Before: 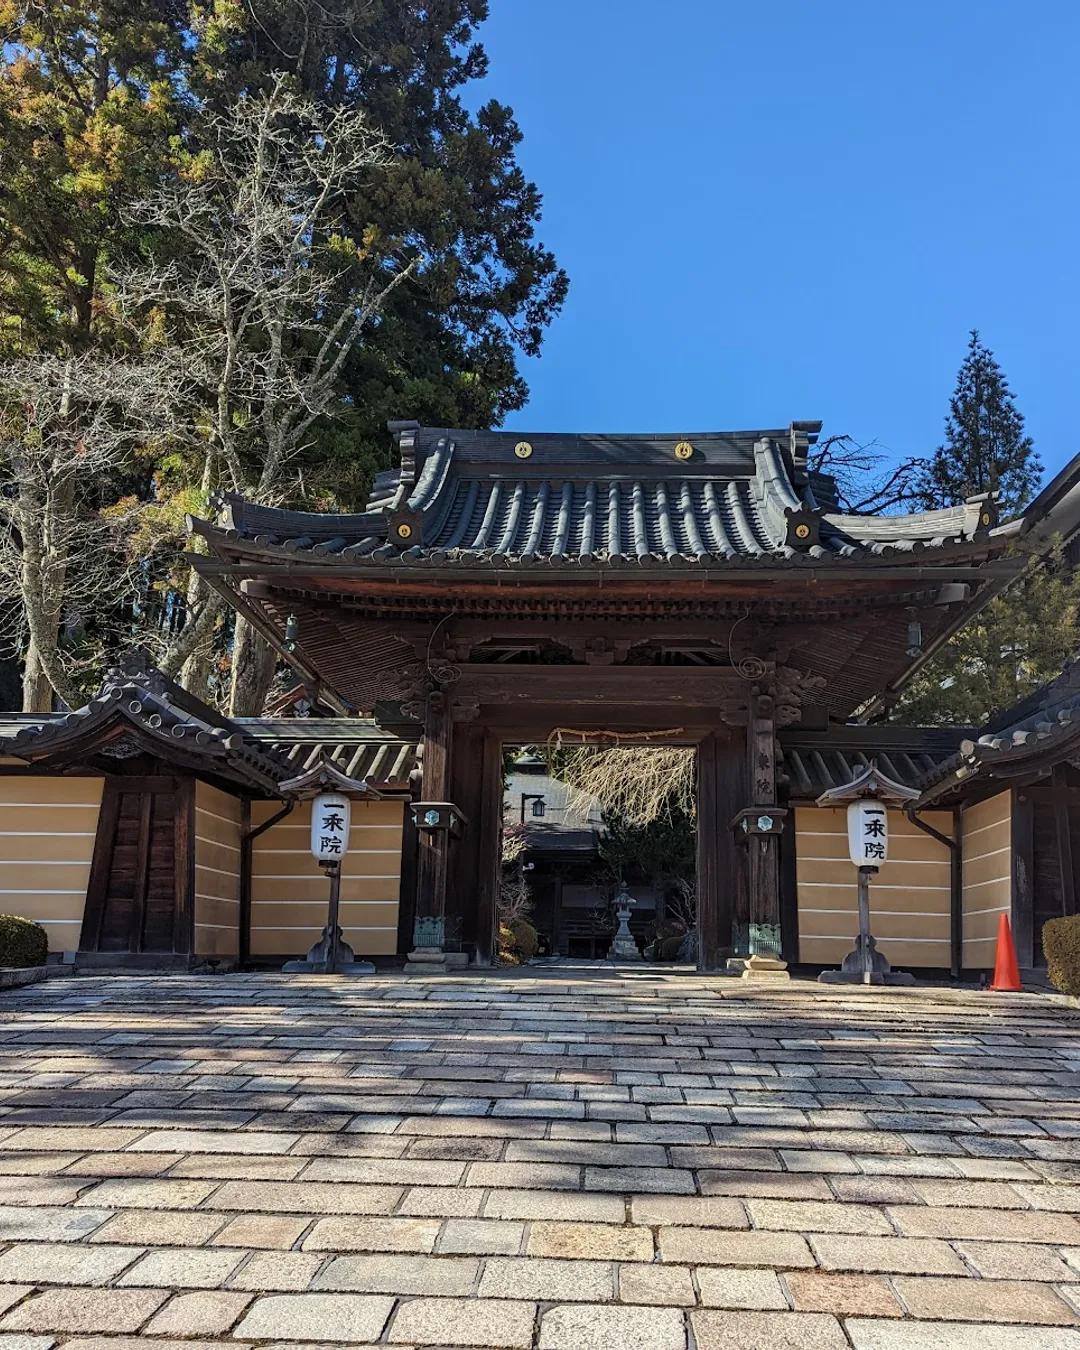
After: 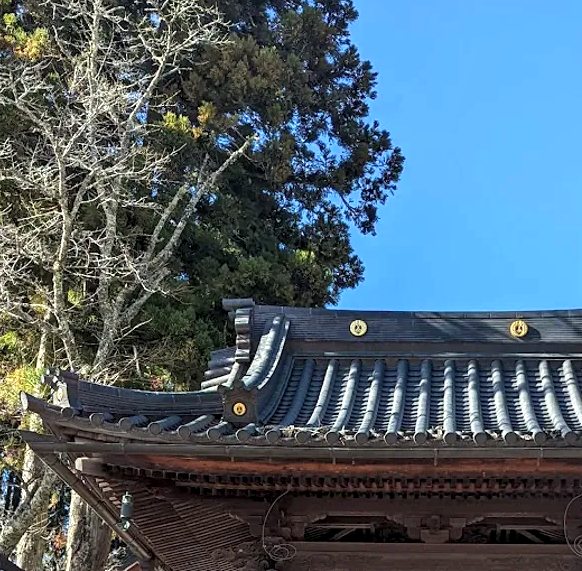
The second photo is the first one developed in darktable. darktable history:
local contrast: highlights 100%, shadows 100%, detail 131%, midtone range 0.2
crop: left 15.306%, top 9.065%, right 30.789%, bottom 48.638%
exposure: exposure 0.661 EV, compensate highlight preservation false
